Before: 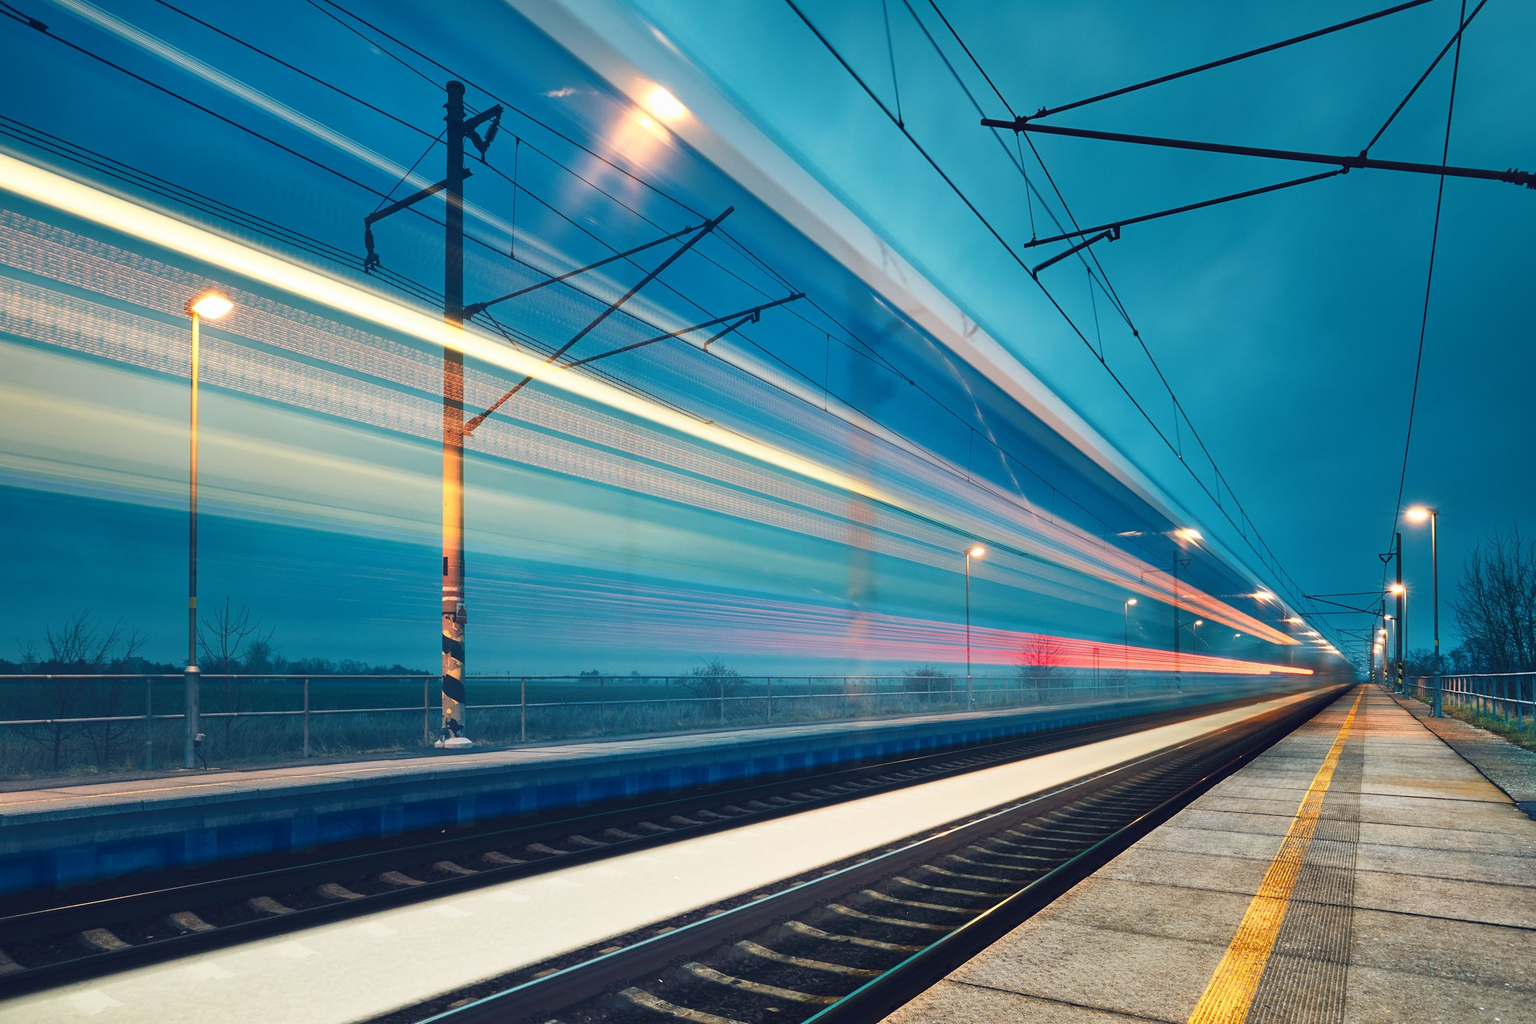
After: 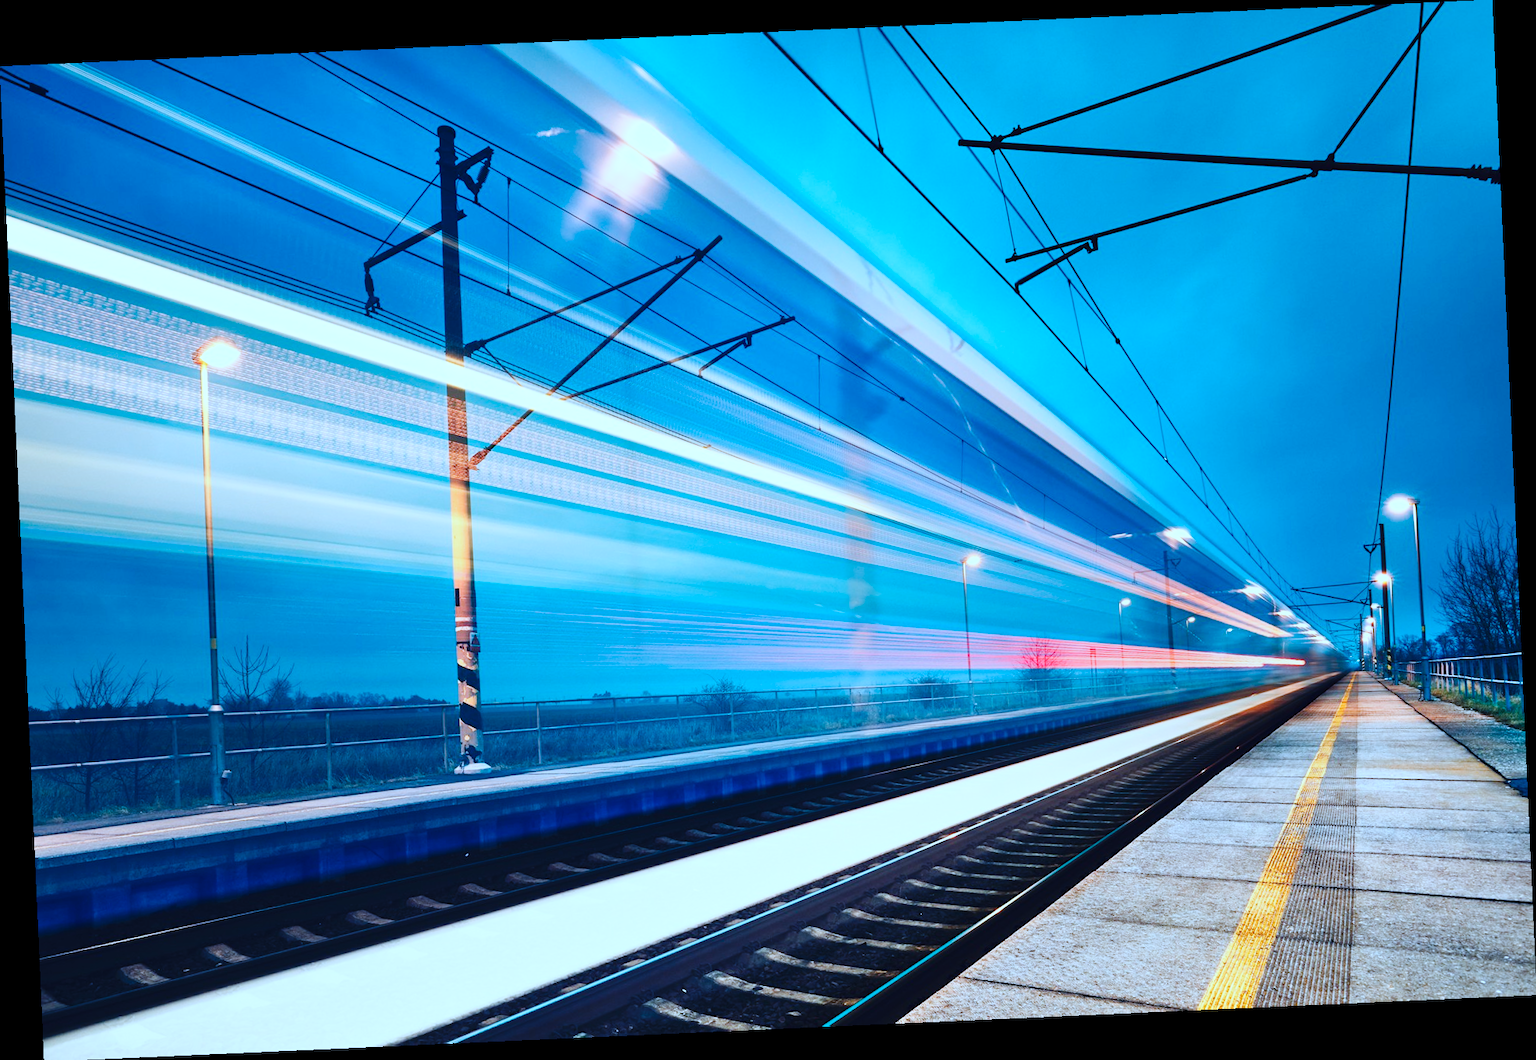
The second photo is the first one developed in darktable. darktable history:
base curve: curves: ch0 [(0, 0) (0.036, 0.025) (0.121, 0.166) (0.206, 0.329) (0.605, 0.79) (1, 1)], preserve colors none
rotate and perspective: rotation -2.56°, automatic cropping off
white balance: red 1.004, blue 1.096
color correction: highlights a* -9.35, highlights b* -23.15
